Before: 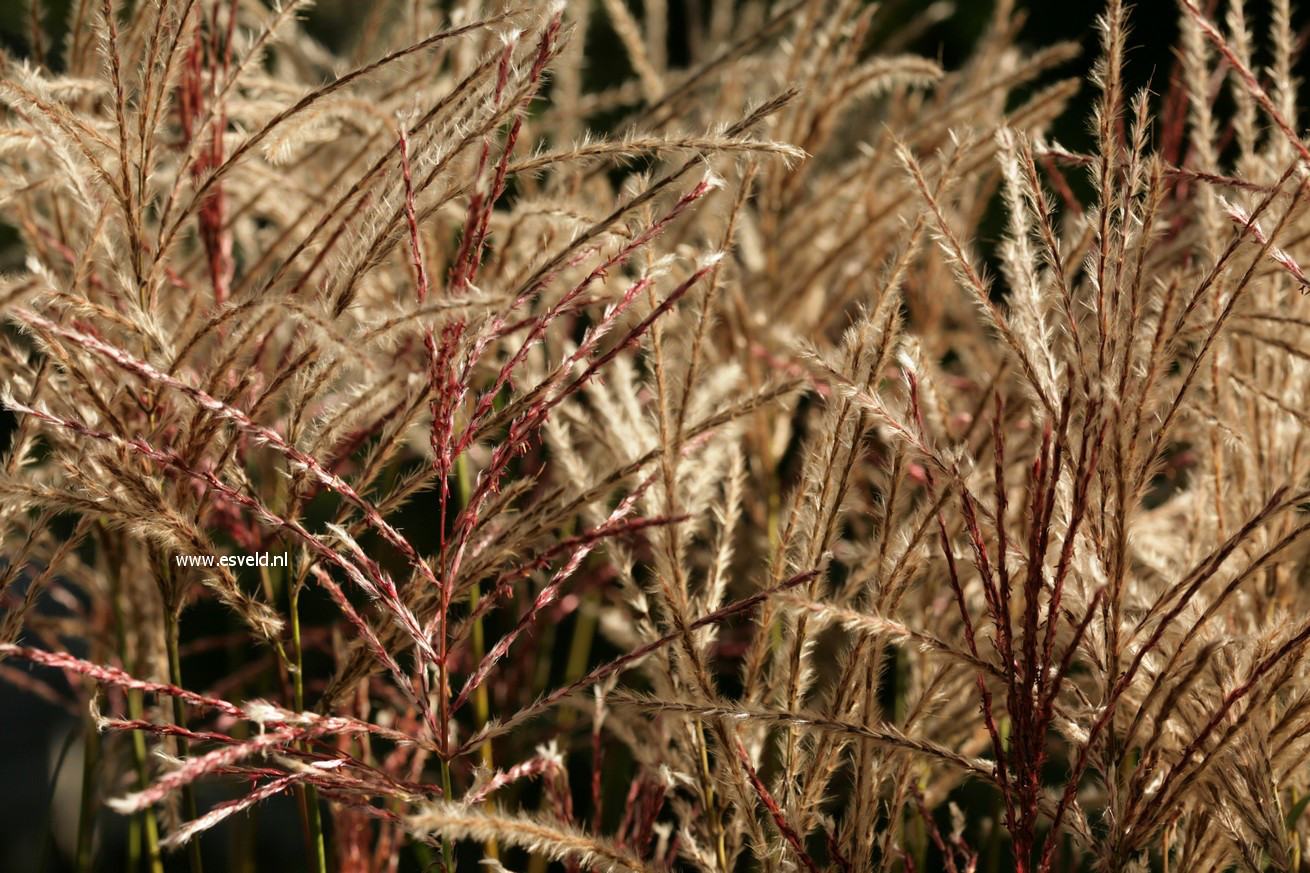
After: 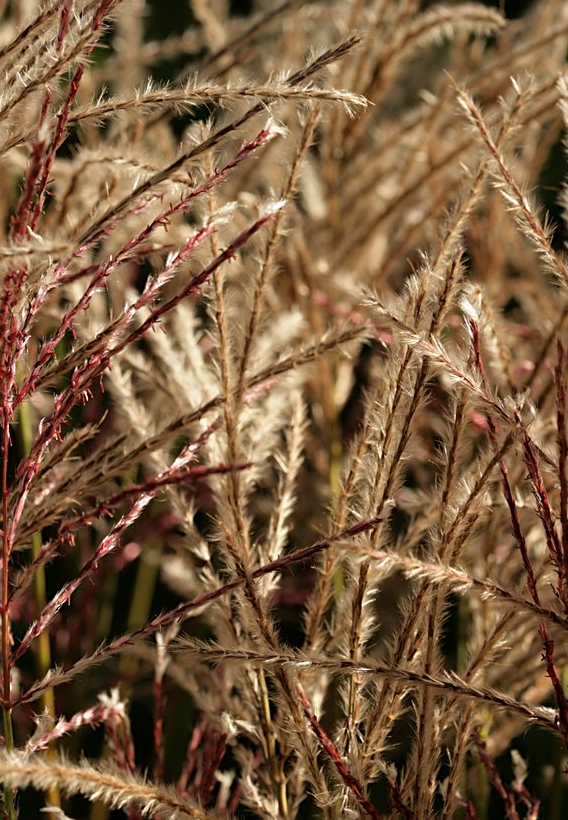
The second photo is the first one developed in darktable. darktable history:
crop: left 33.452%, top 6.025%, right 23.155%
sharpen: on, module defaults
